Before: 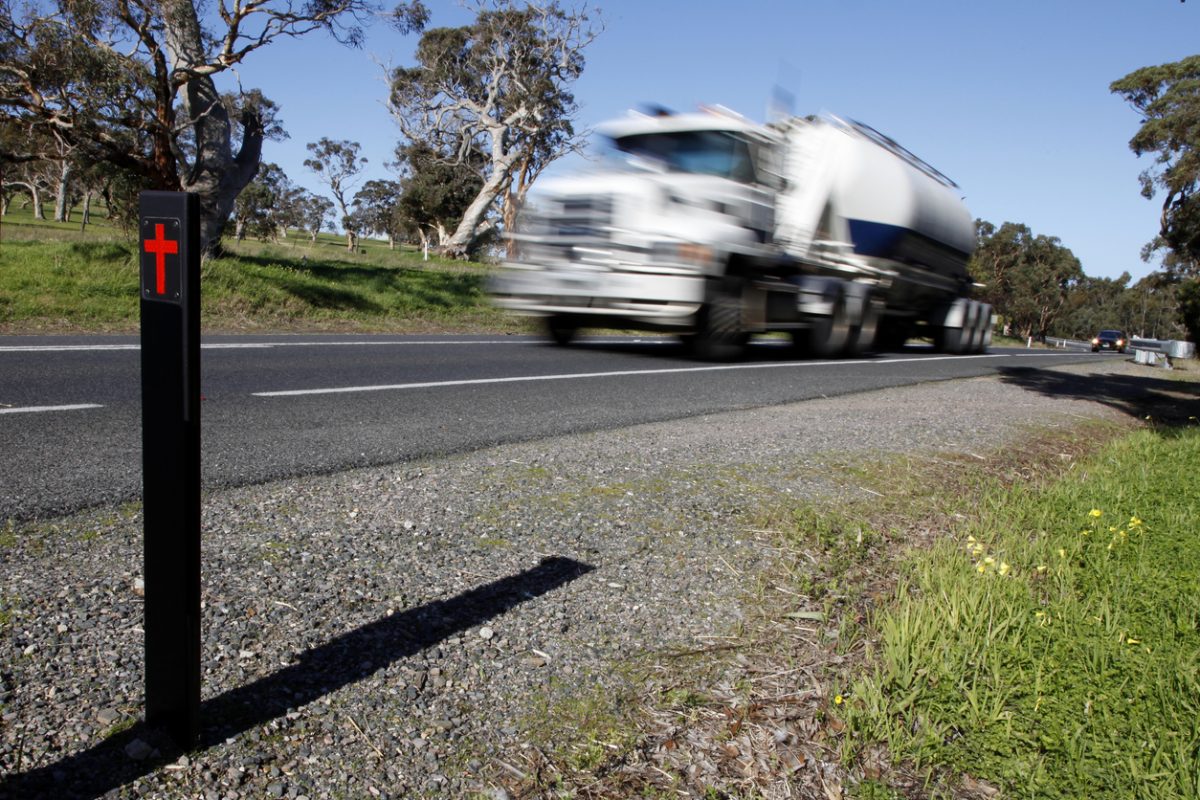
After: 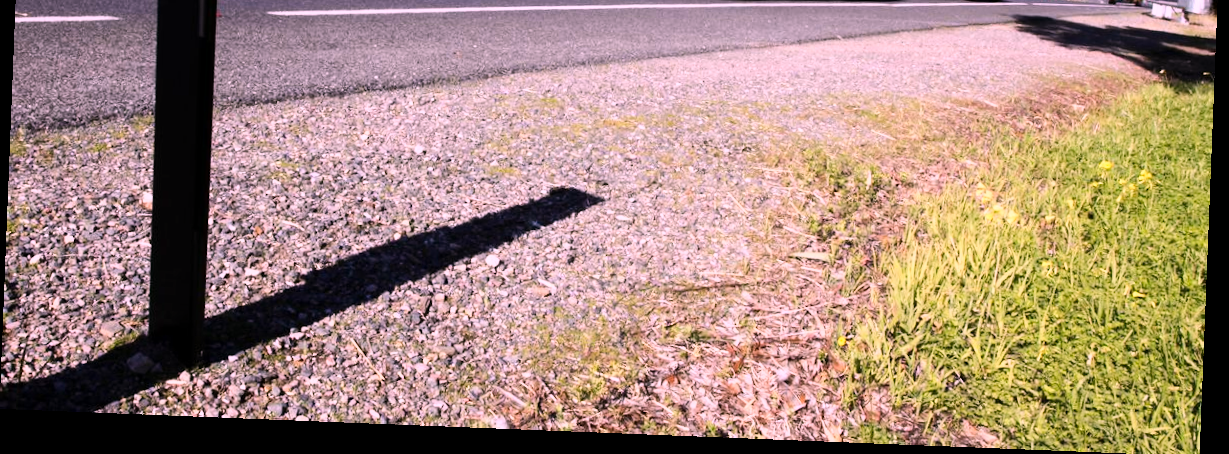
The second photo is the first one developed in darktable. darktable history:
rotate and perspective: rotation 2.27°, automatic cropping off
crop and rotate: top 46.237%
tone curve: curves: ch0 [(0, 0) (0.093, 0.104) (0.226, 0.291) (0.327, 0.431) (0.471, 0.648) (0.759, 0.926) (1, 1)], color space Lab, linked channels, preserve colors none
white balance: red 1.188, blue 1.11
